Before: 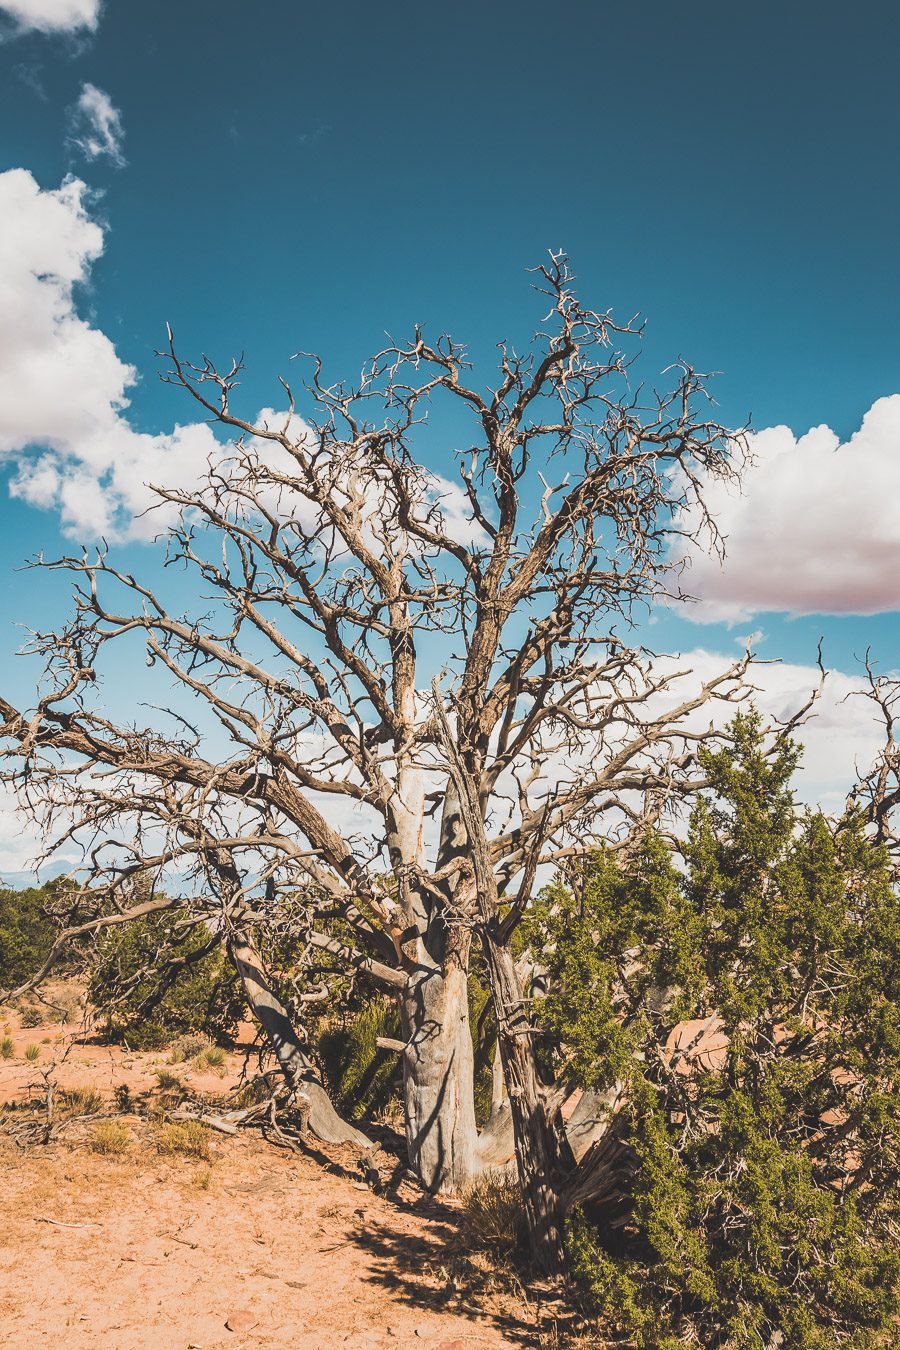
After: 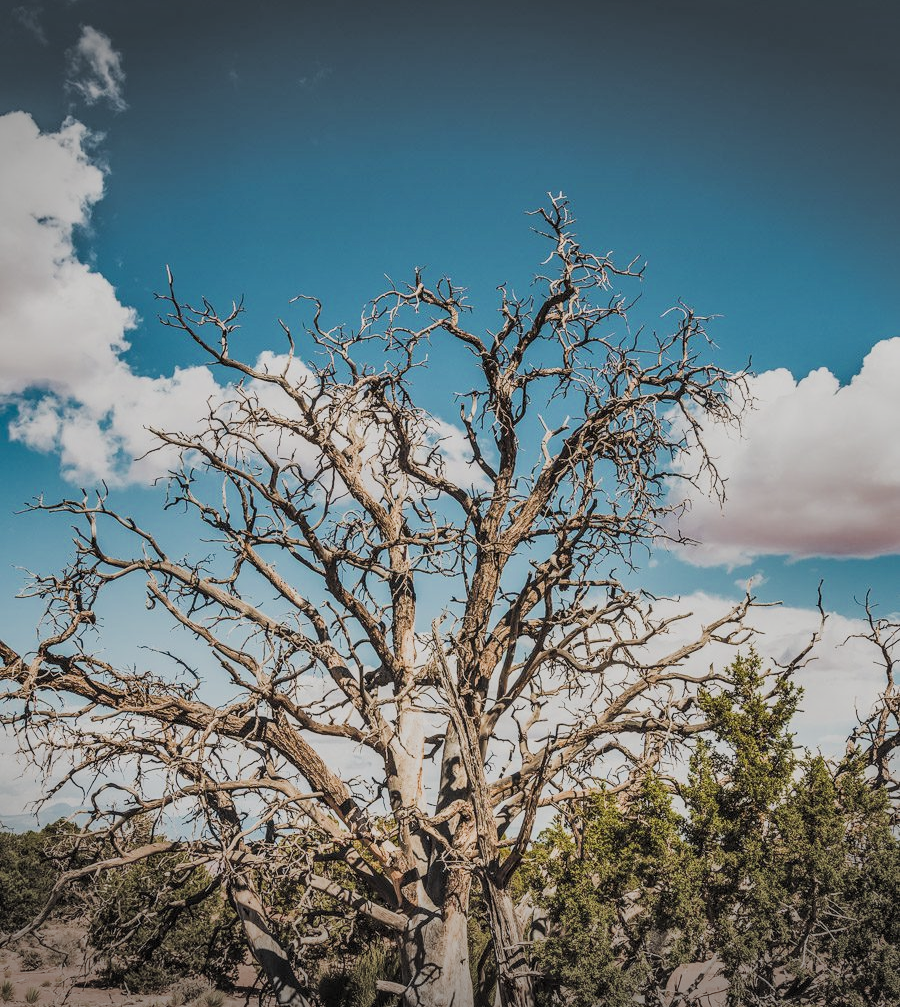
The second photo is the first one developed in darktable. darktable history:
filmic rgb: black relative exposure -7.65 EV, white relative exposure 4.56 EV, hardness 3.61, add noise in highlights 0.001, color science v3 (2019), use custom middle-gray values true, contrast in highlights soft
local contrast: detail 130%
crop: top 4.286%, bottom 21.059%
shadows and highlights: white point adjustment 0.116, highlights -69.33, soften with gaussian
vignetting: fall-off start 100.97%, width/height ratio 1.321
